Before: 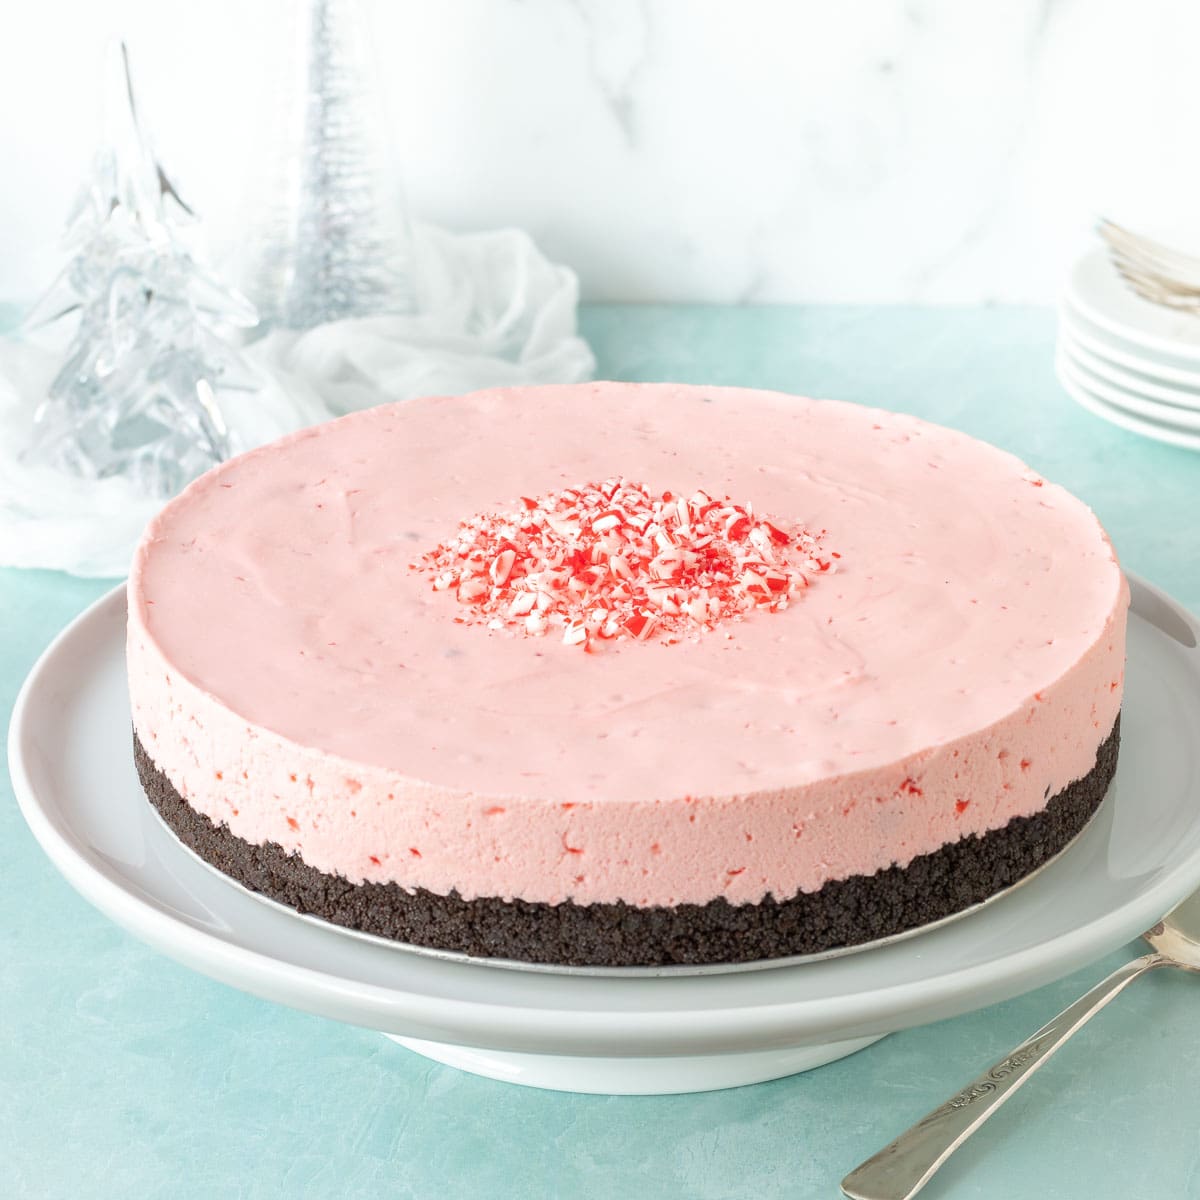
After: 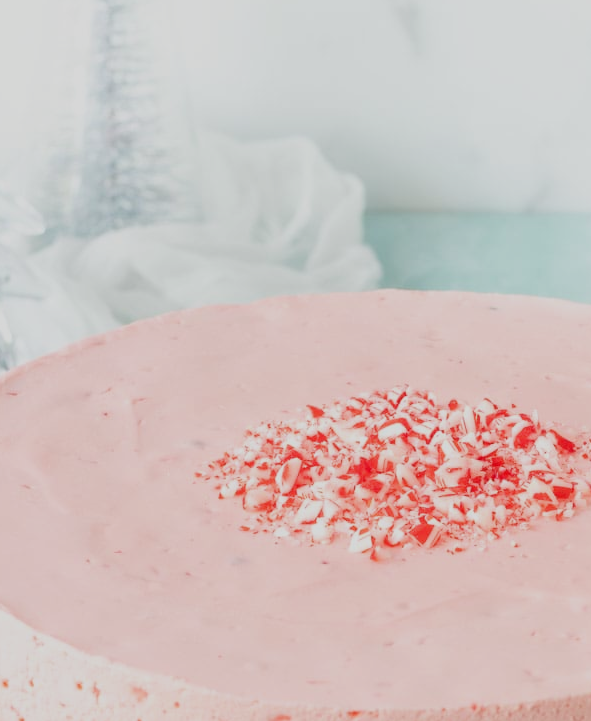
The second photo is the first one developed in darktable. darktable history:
crop: left 17.835%, top 7.675%, right 32.881%, bottom 32.213%
color zones: mix -62.47%
filmic rgb: black relative exposure -7.65 EV, white relative exposure 4.56 EV, hardness 3.61, contrast 1.05
